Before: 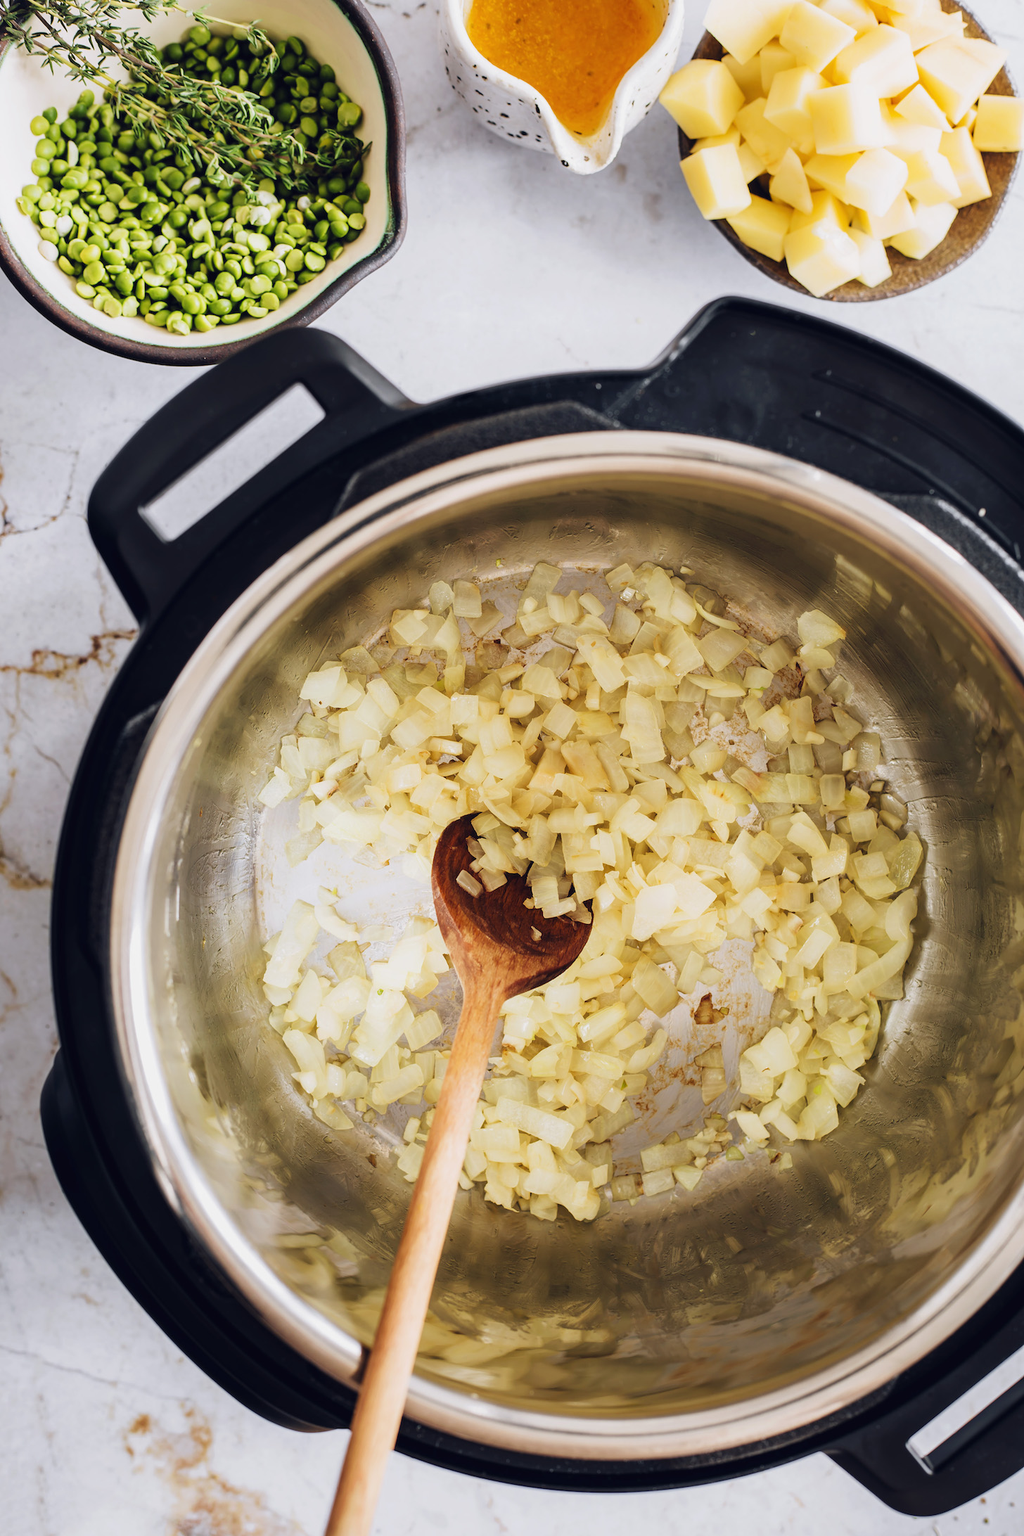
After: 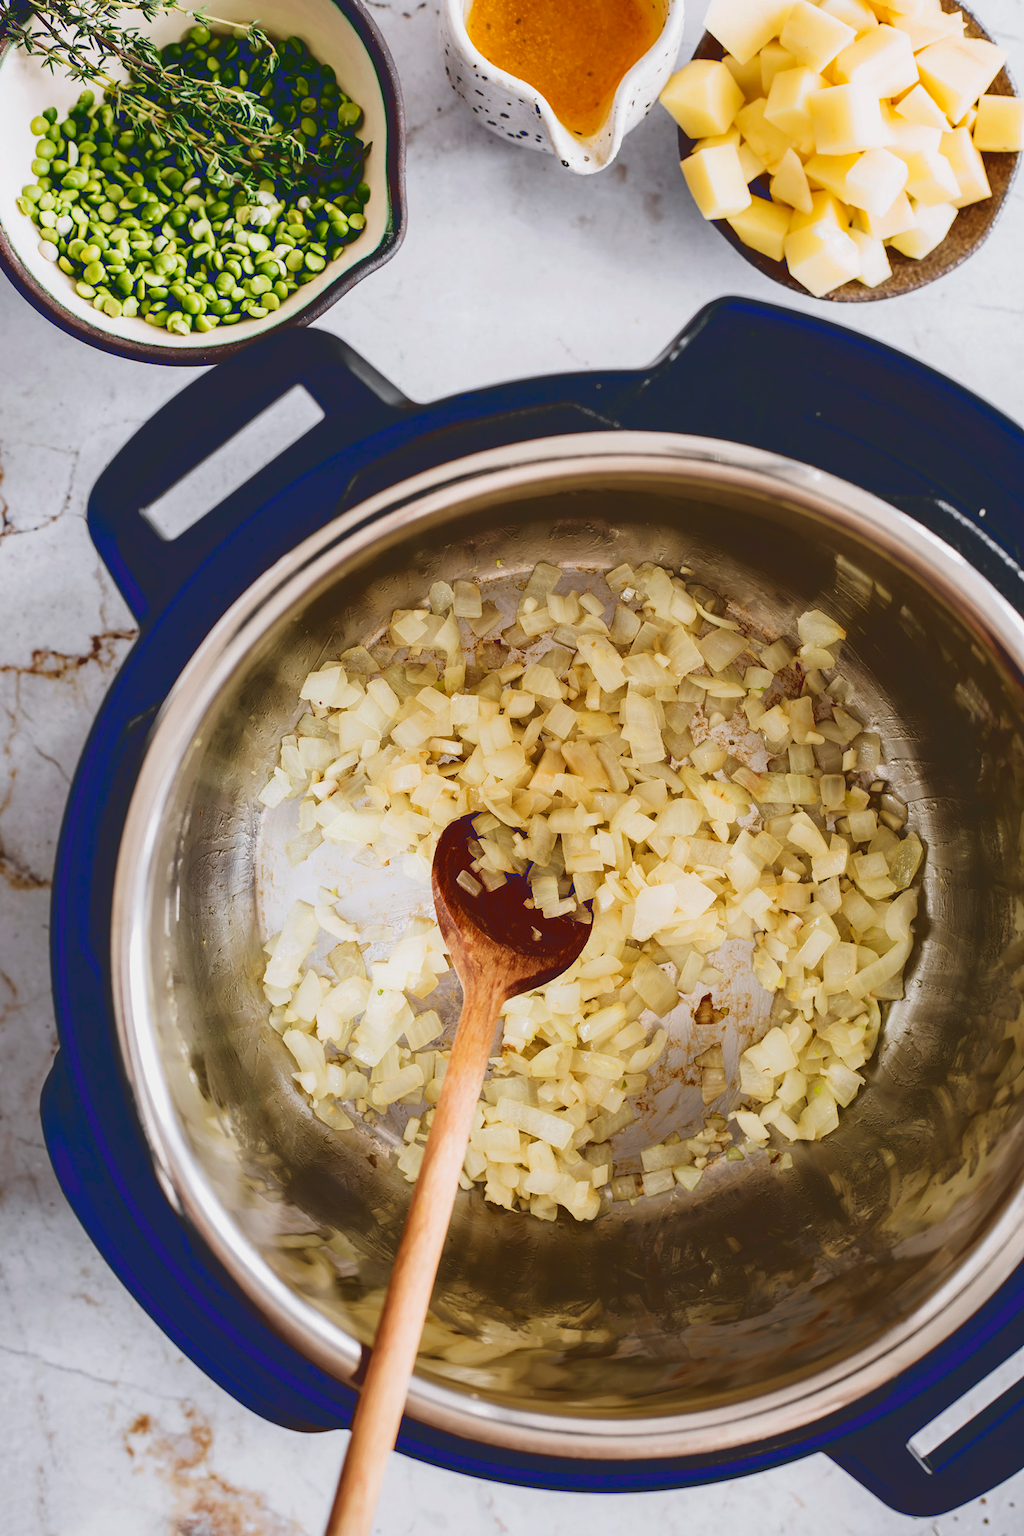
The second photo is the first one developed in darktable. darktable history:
base curve: curves: ch0 [(0, 0.02) (0.083, 0.036) (1, 1)]
